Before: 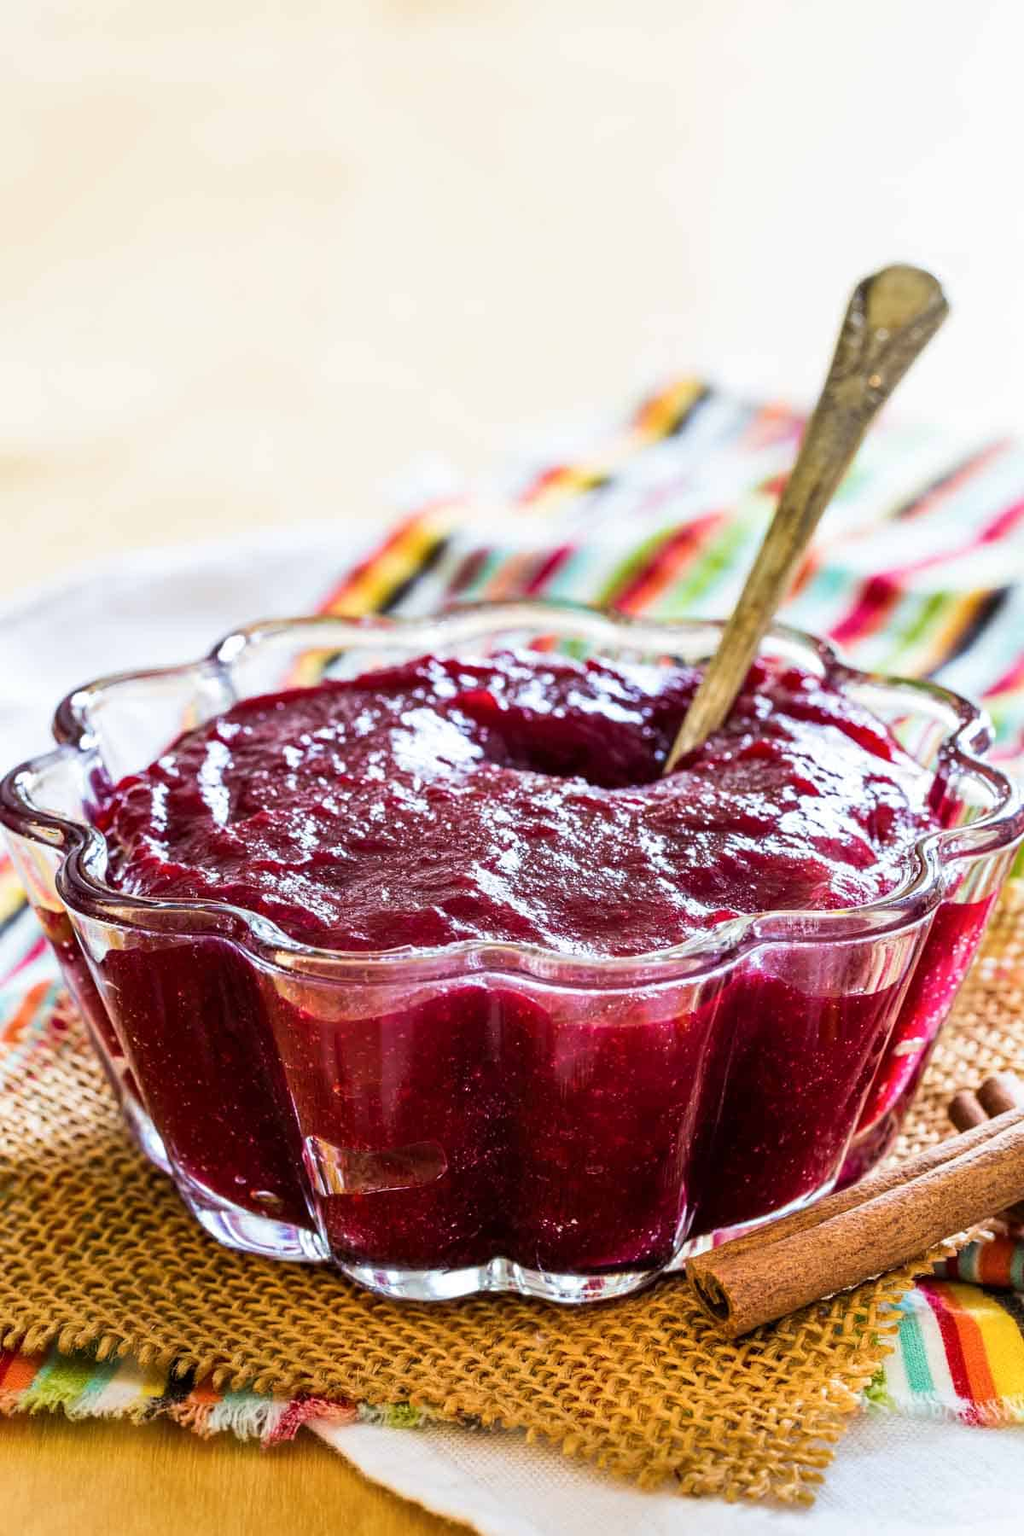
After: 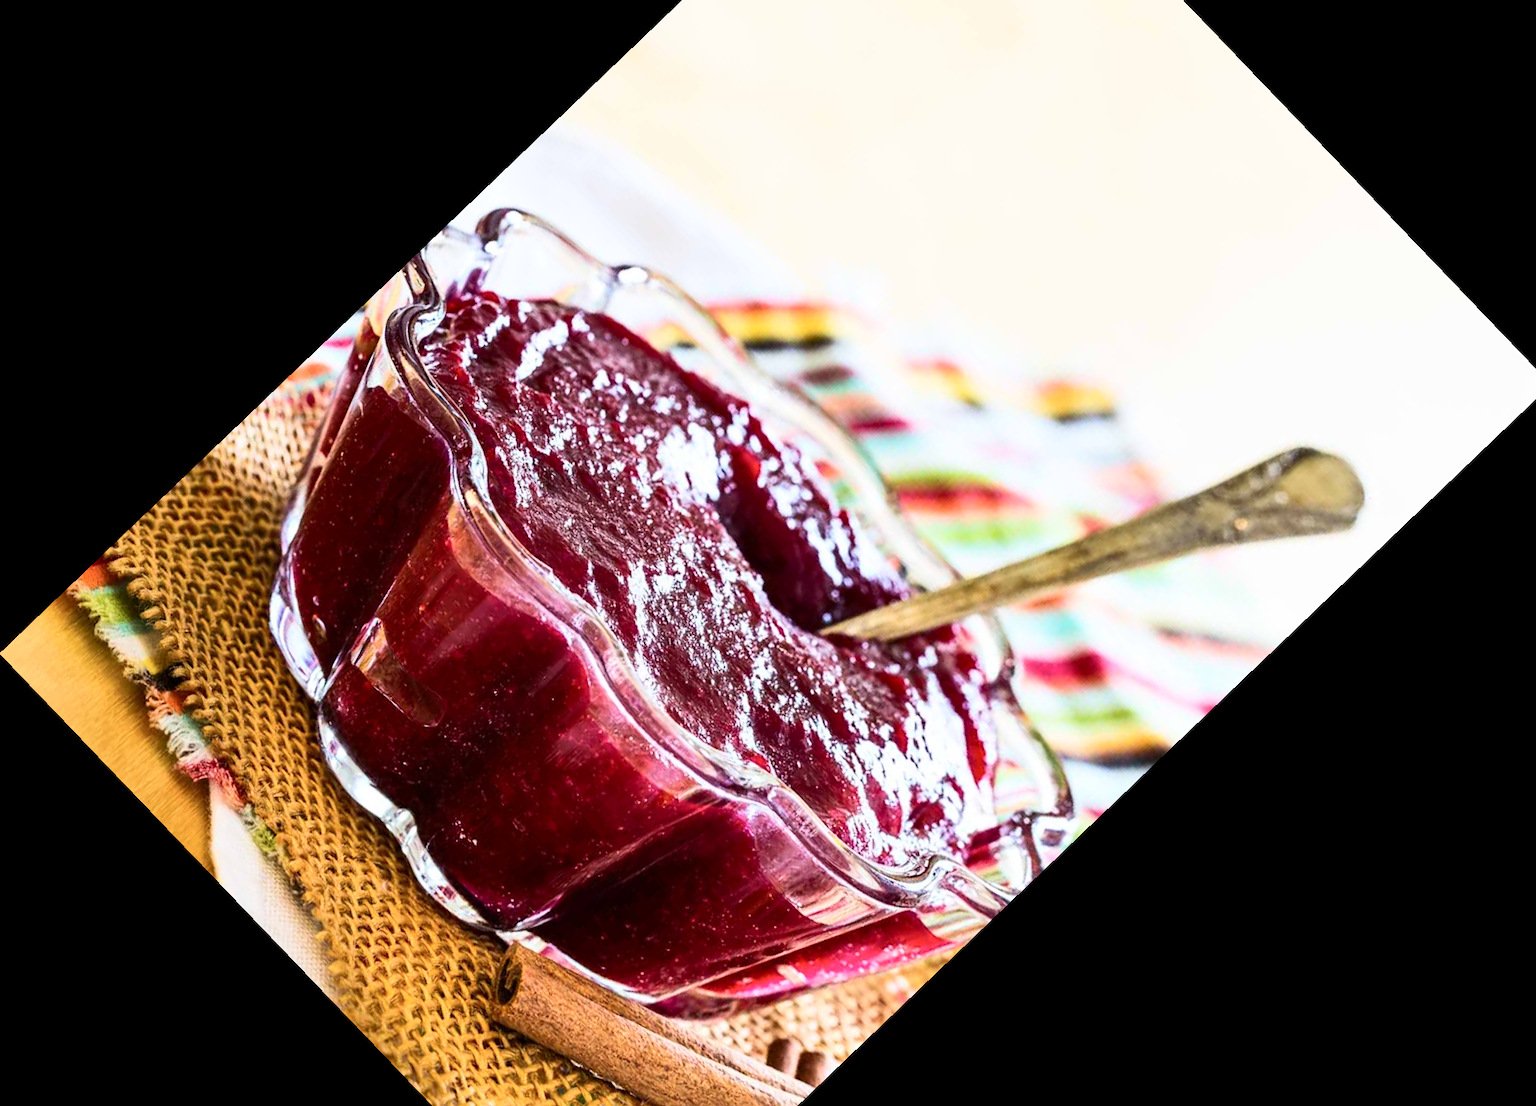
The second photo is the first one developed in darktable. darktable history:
crop and rotate: angle -46.26°, top 16.234%, right 0.912%, bottom 11.704%
rotate and perspective: rotation 0.062°, lens shift (vertical) 0.115, lens shift (horizontal) -0.133, crop left 0.047, crop right 0.94, crop top 0.061, crop bottom 0.94
tone curve: color space Lab, linked channels, preserve colors none
contrast brightness saturation: contrast 0.24, brightness 0.09
